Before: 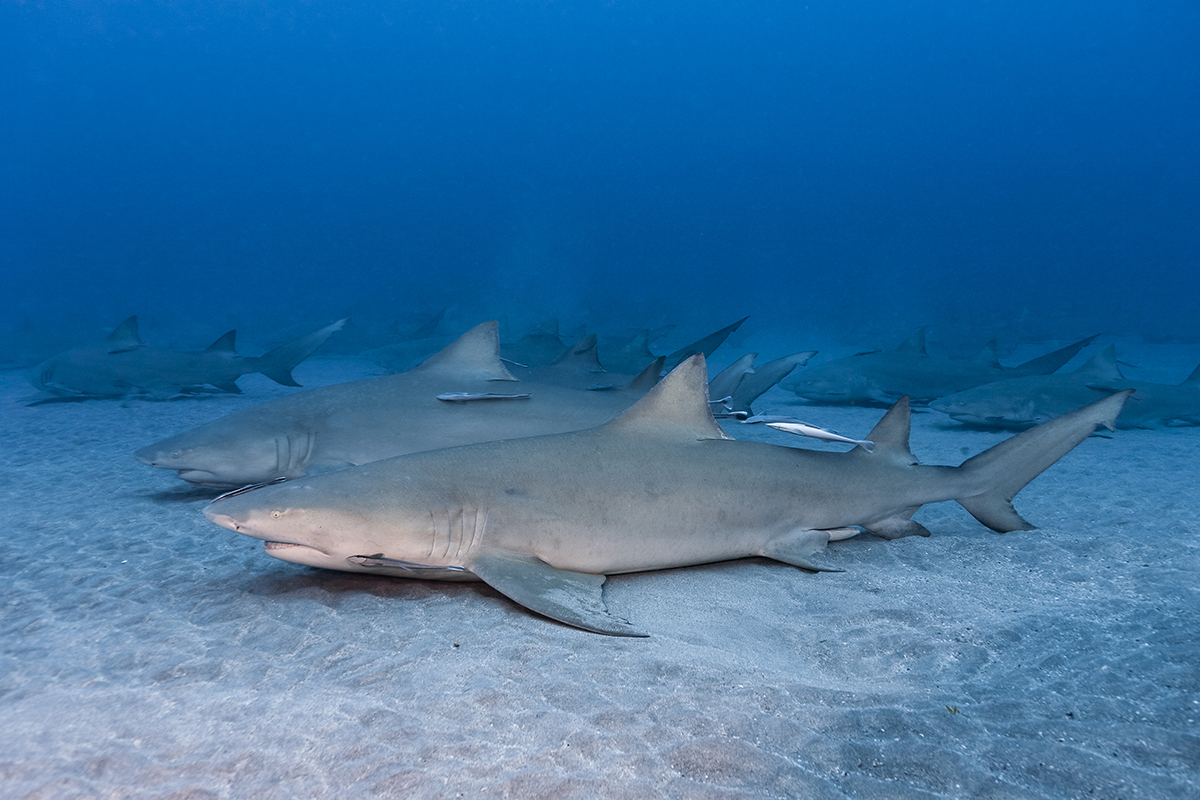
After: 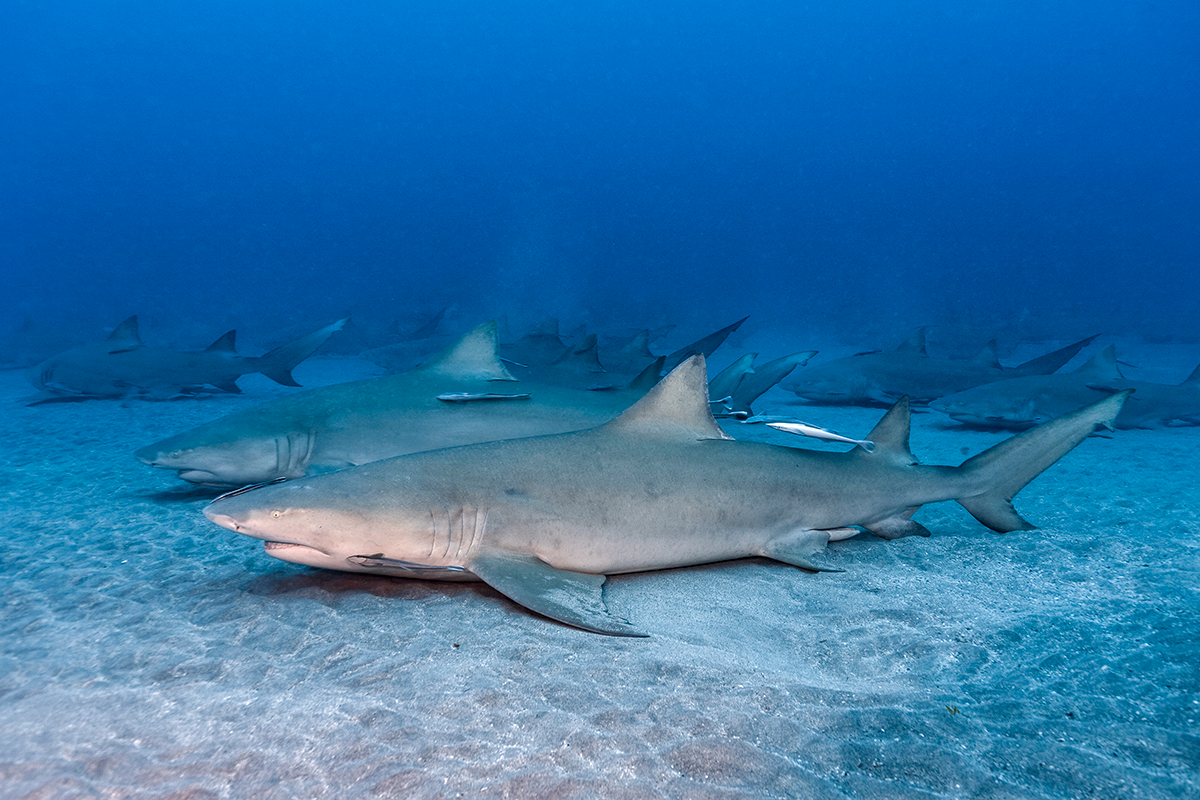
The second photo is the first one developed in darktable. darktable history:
local contrast: on, module defaults
shadows and highlights: shadows 40, highlights -60
color balance rgb: shadows lift › chroma 1%, shadows lift › hue 28.8°, power › hue 60°, highlights gain › chroma 1%, highlights gain › hue 60°, global offset › luminance 0.25%, perceptual saturation grading › highlights -20%, perceptual saturation grading › shadows 20%, perceptual brilliance grading › highlights 10%, perceptual brilliance grading › shadows -5%, global vibrance 19.67%
